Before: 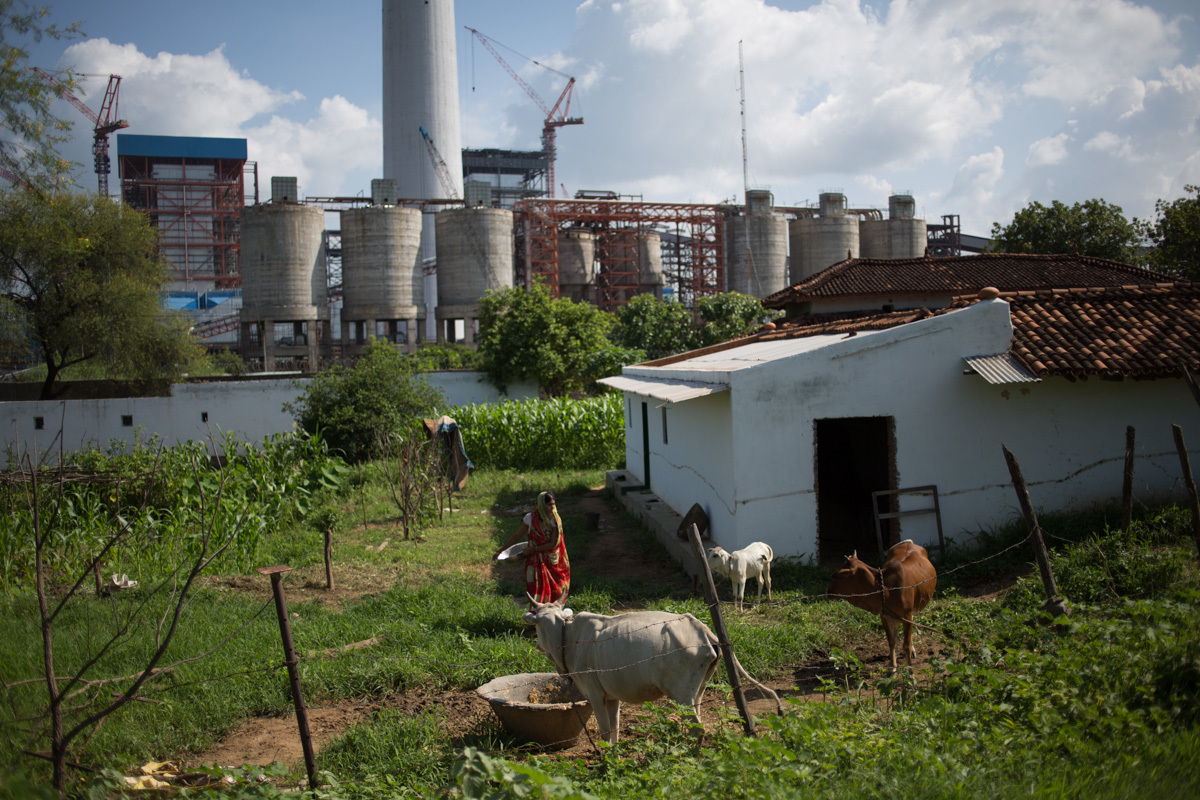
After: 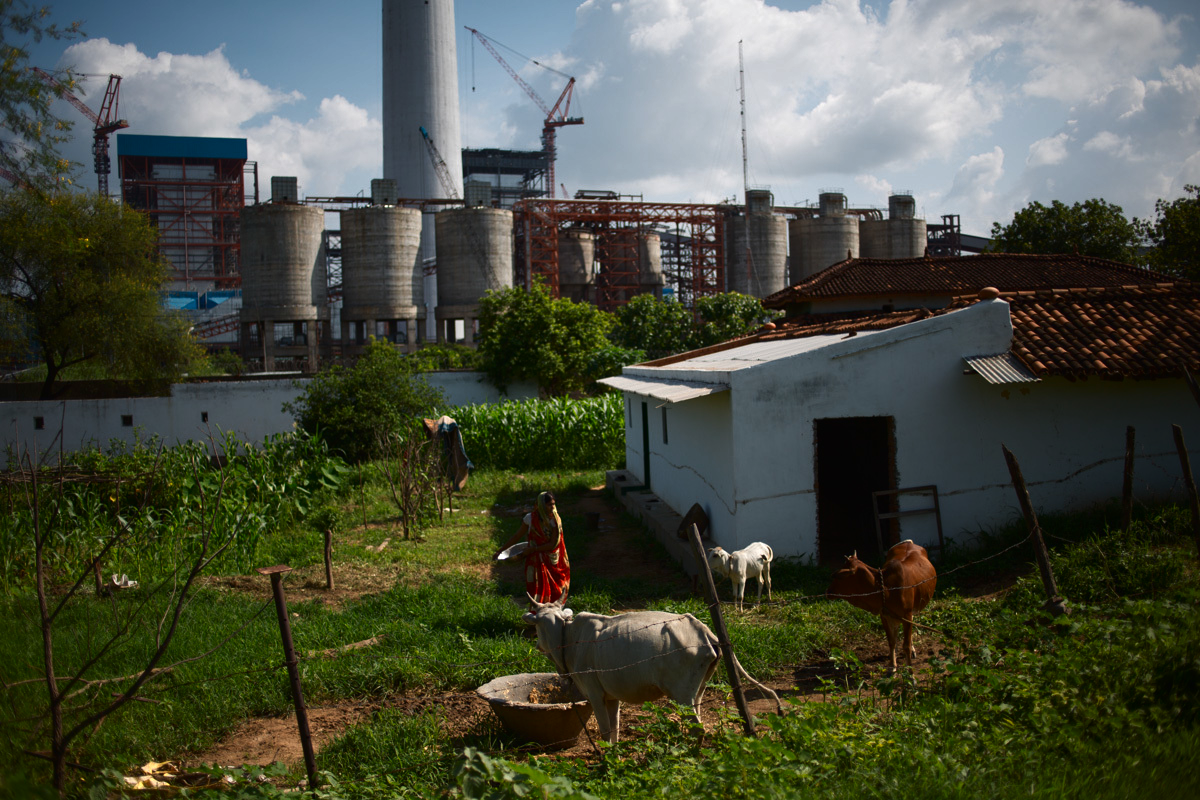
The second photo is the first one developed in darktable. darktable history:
color zones: curves: ch0 [(0.018, 0.548) (0.224, 0.64) (0.425, 0.447) (0.675, 0.575) (0.732, 0.579)]; ch1 [(0.066, 0.487) (0.25, 0.5) (0.404, 0.43) (0.75, 0.421) (0.956, 0.421)]; ch2 [(0.044, 0.561) (0.215, 0.465) (0.399, 0.544) (0.465, 0.548) (0.614, 0.447) (0.724, 0.43) (0.882, 0.623) (0.956, 0.632)]
exposure: black level correction -0.005, exposure 0.054 EV, compensate highlight preservation false
contrast brightness saturation: brightness -0.25, saturation 0.2
